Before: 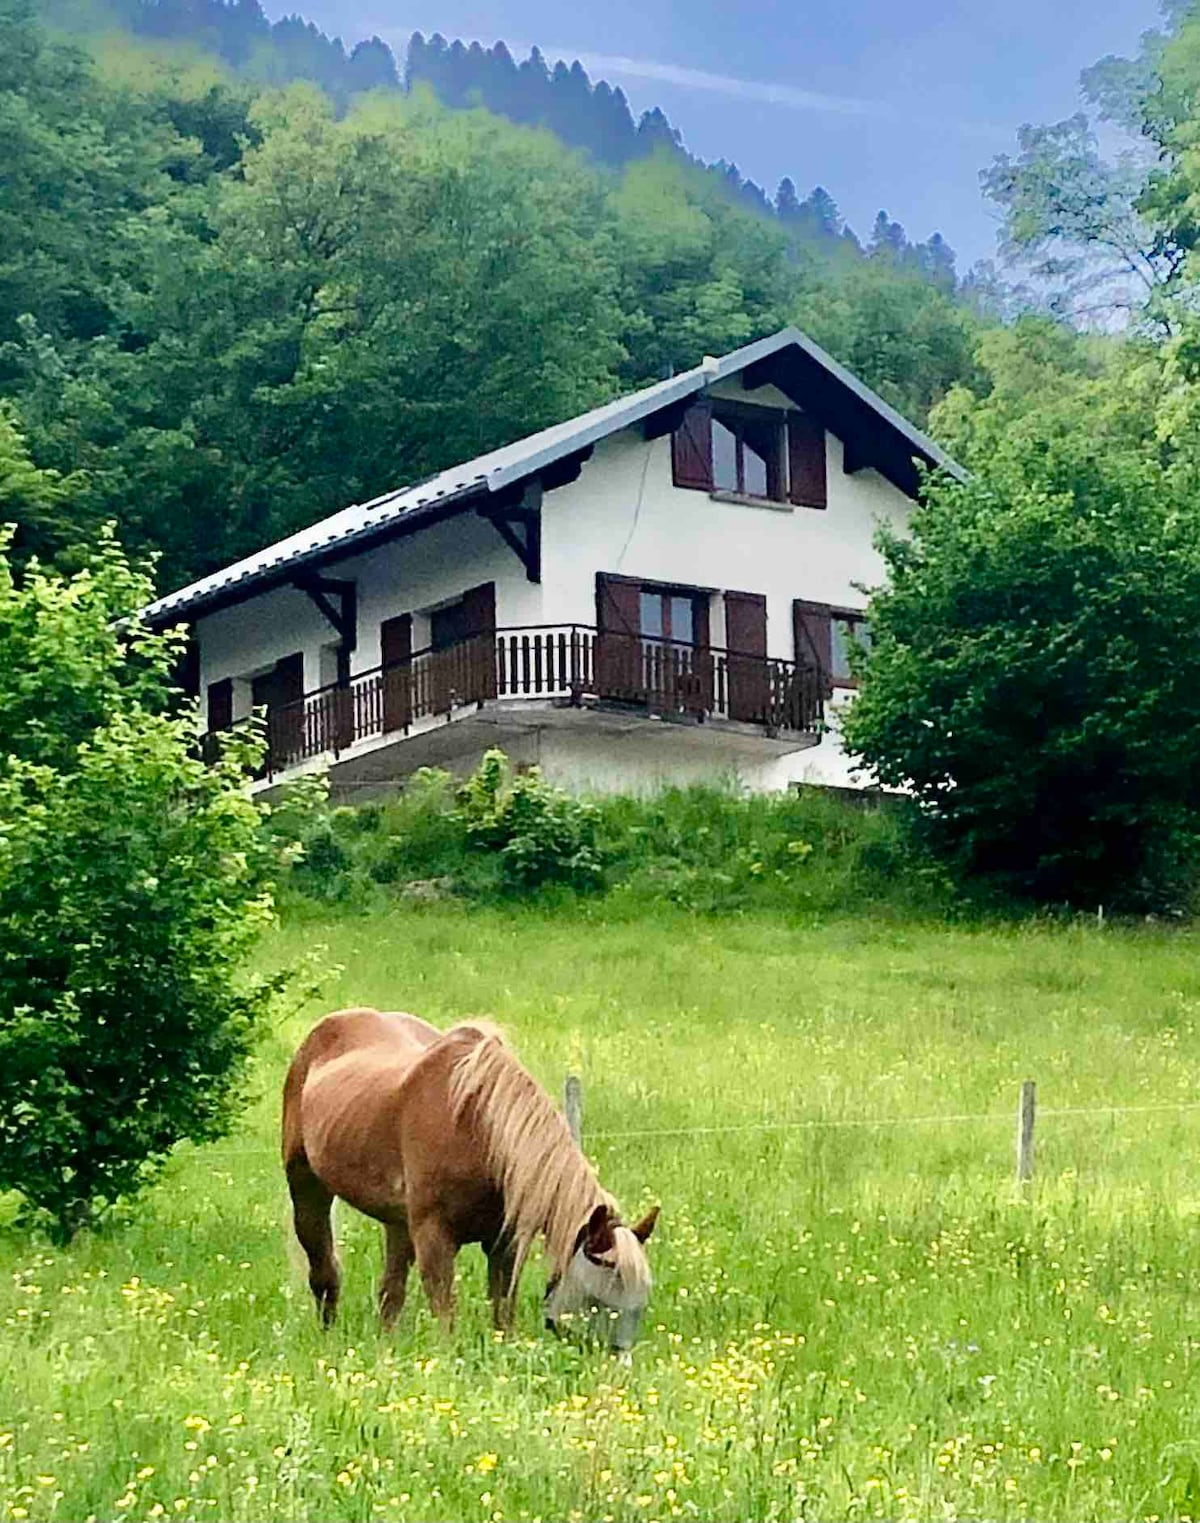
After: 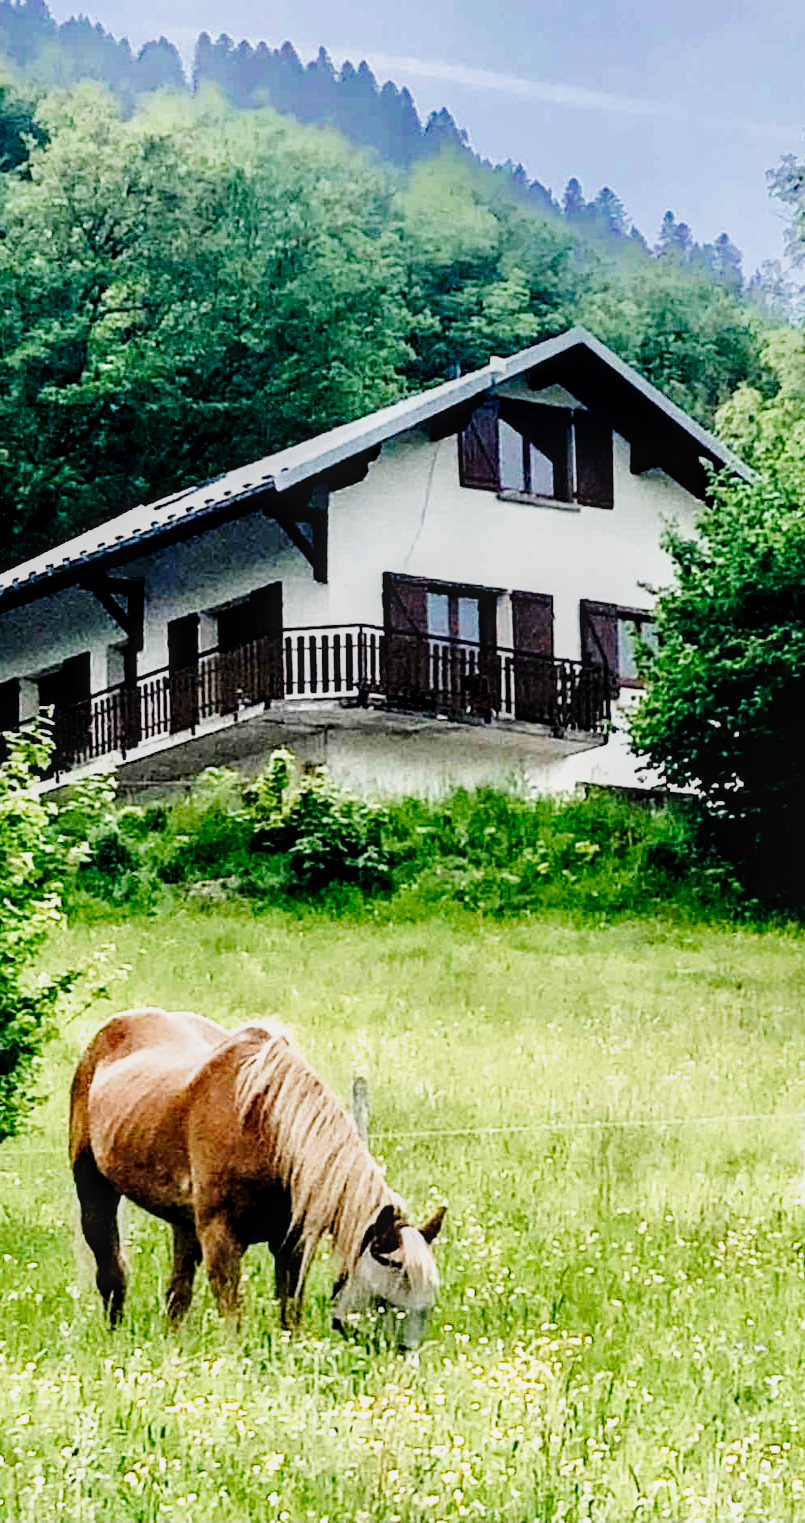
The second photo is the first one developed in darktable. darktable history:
shadows and highlights: shadows 25.76, highlights -23.46
local contrast: detail 130%
crop and rotate: left 17.765%, right 15.136%
tone curve: curves: ch0 [(0, 0) (0.049, 0.01) (0.154, 0.081) (0.491, 0.56) (0.739, 0.794) (0.992, 0.937)]; ch1 [(0, 0) (0.172, 0.123) (0.317, 0.272) (0.401, 0.422) (0.499, 0.497) (0.531, 0.54) (0.615, 0.603) (0.741, 0.783) (1, 1)]; ch2 [(0, 0) (0.411, 0.424) (0.462, 0.464) (0.502, 0.489) (0.544, 0.551) (0.686, 0.638) (1, 1)], preserve colors none
filmic rgb: black relative exposure -8.23 EV, white relative exposure 2.2 EV, threshold 2.96 EV, target white luminance 99.893%, hardness 7.04, latitude 74.52%, contrast 1.32, highlights saturation mix -2.71%, shadows ↔ highlights balance 30.12%, enable highlight reconstruction true
